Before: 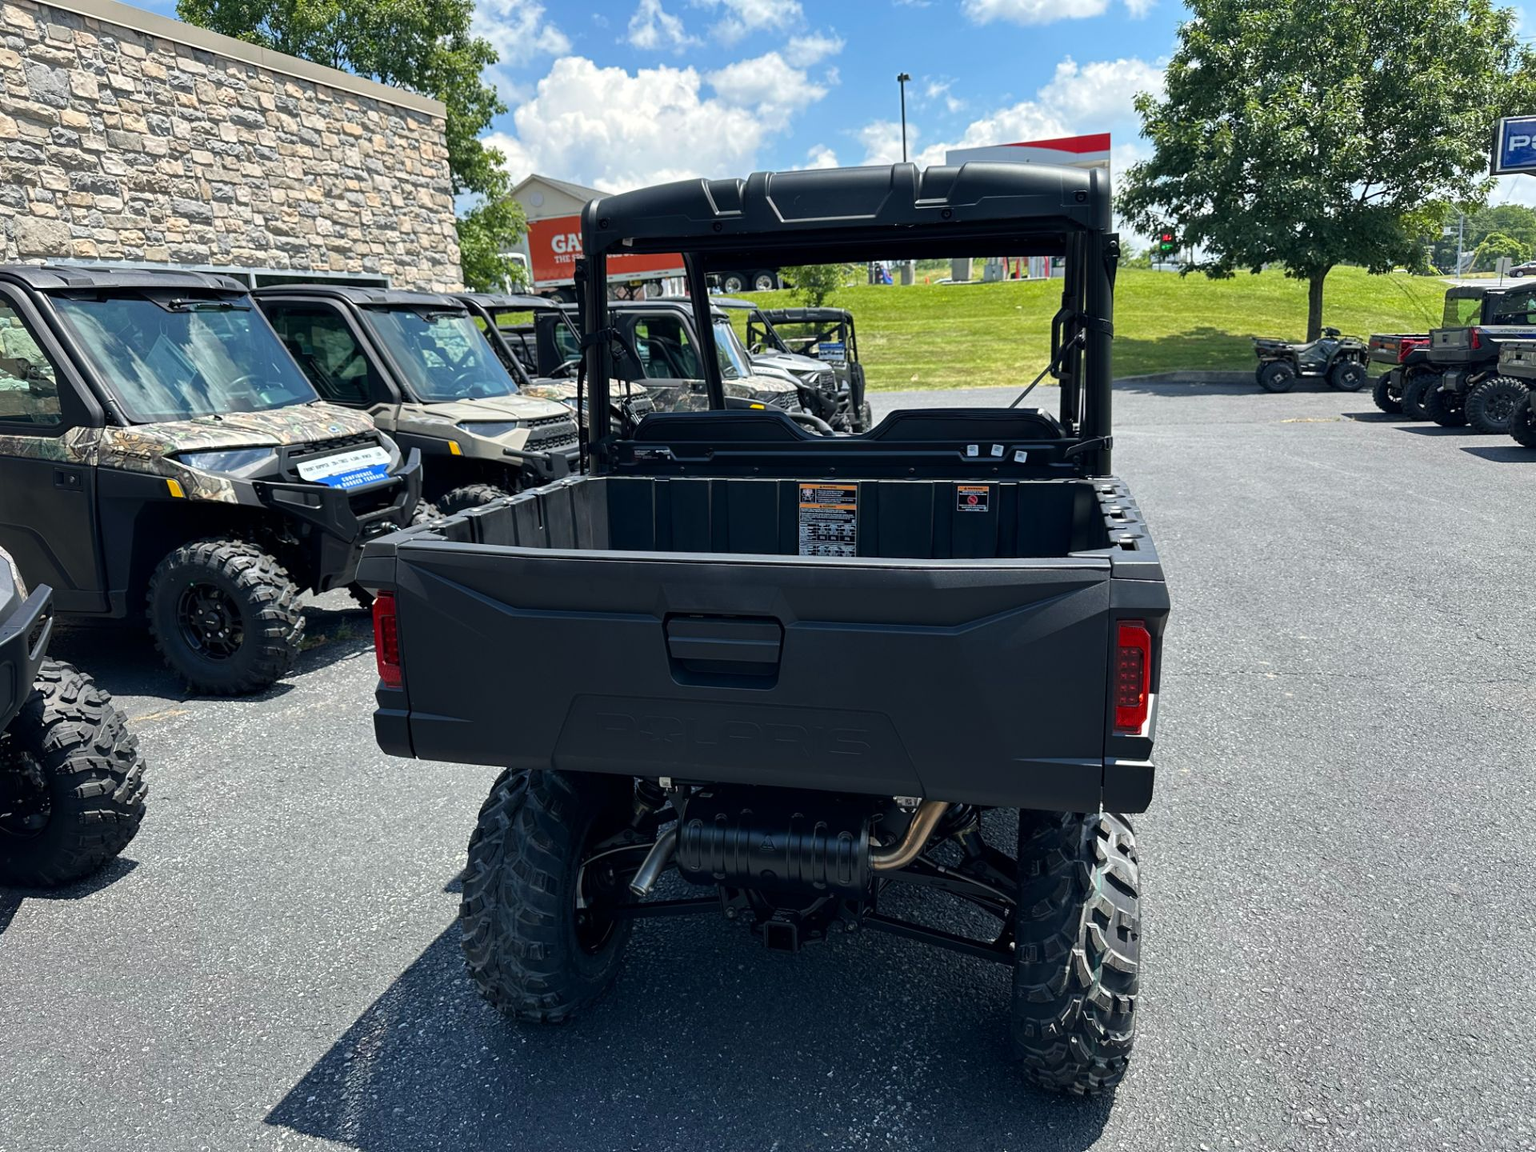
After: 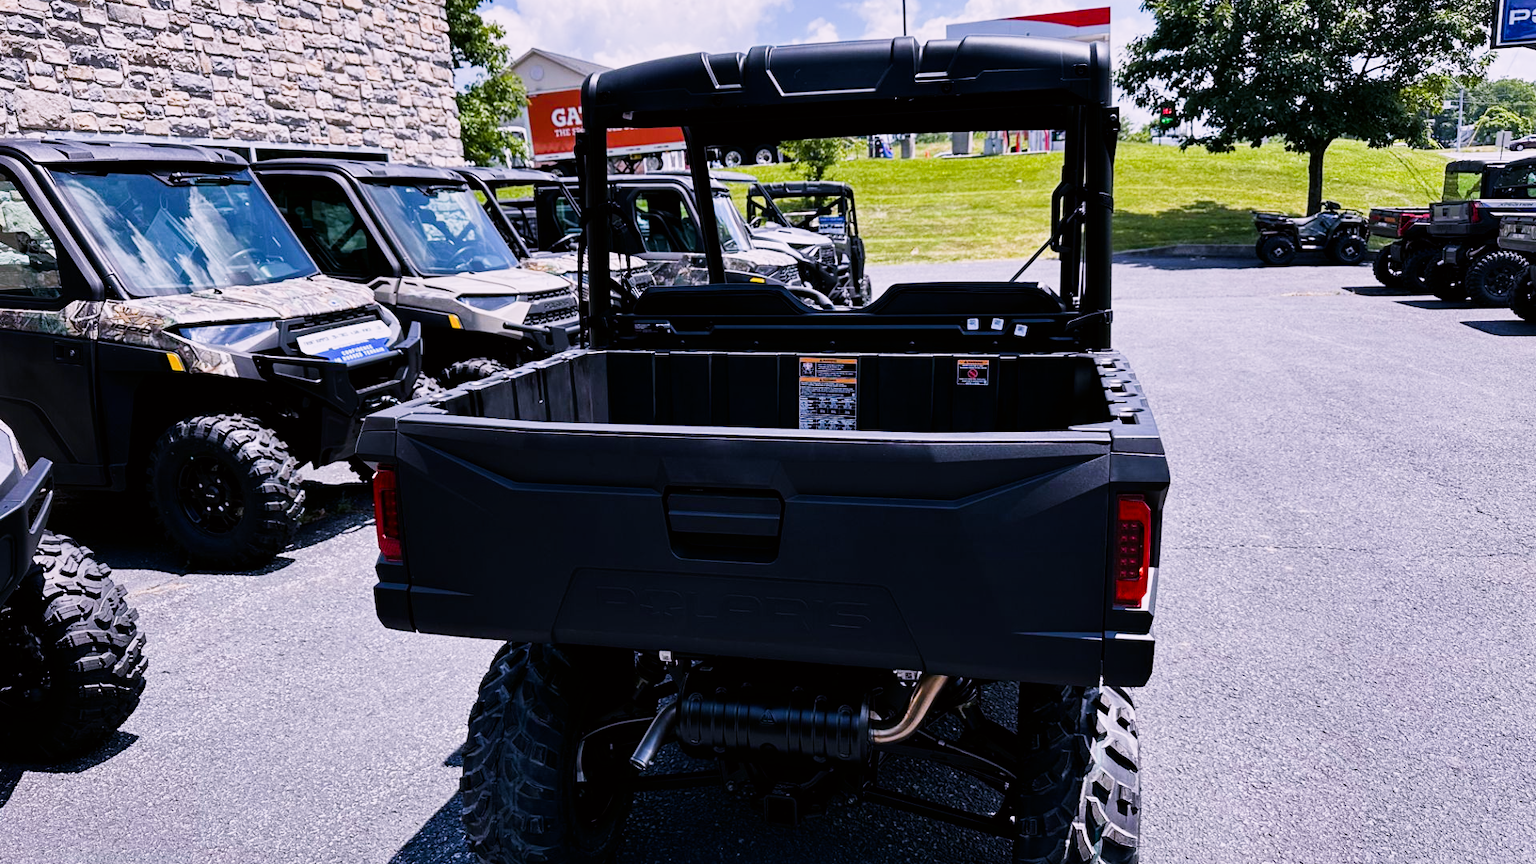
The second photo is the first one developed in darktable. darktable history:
contrast equalizer: octaves 7, y [[0.6 ×6], [0.55 ×6], [0 ×6], [0 ×6], [0 ×6]], mix 0.3
white balance: red 1.042, blue 1.17
crop: top 11.038%, bottom 13.962%
sigmoid: contrast 1.8
tone equalizer: on, module defaults
contrast brightness saturation: contrast 0.01, saturation -0.05
color correction: highlights a* 3.12, highlights b* -1.55, shadows a* -0.101, shadows b* 2.52, saturation 0.98
